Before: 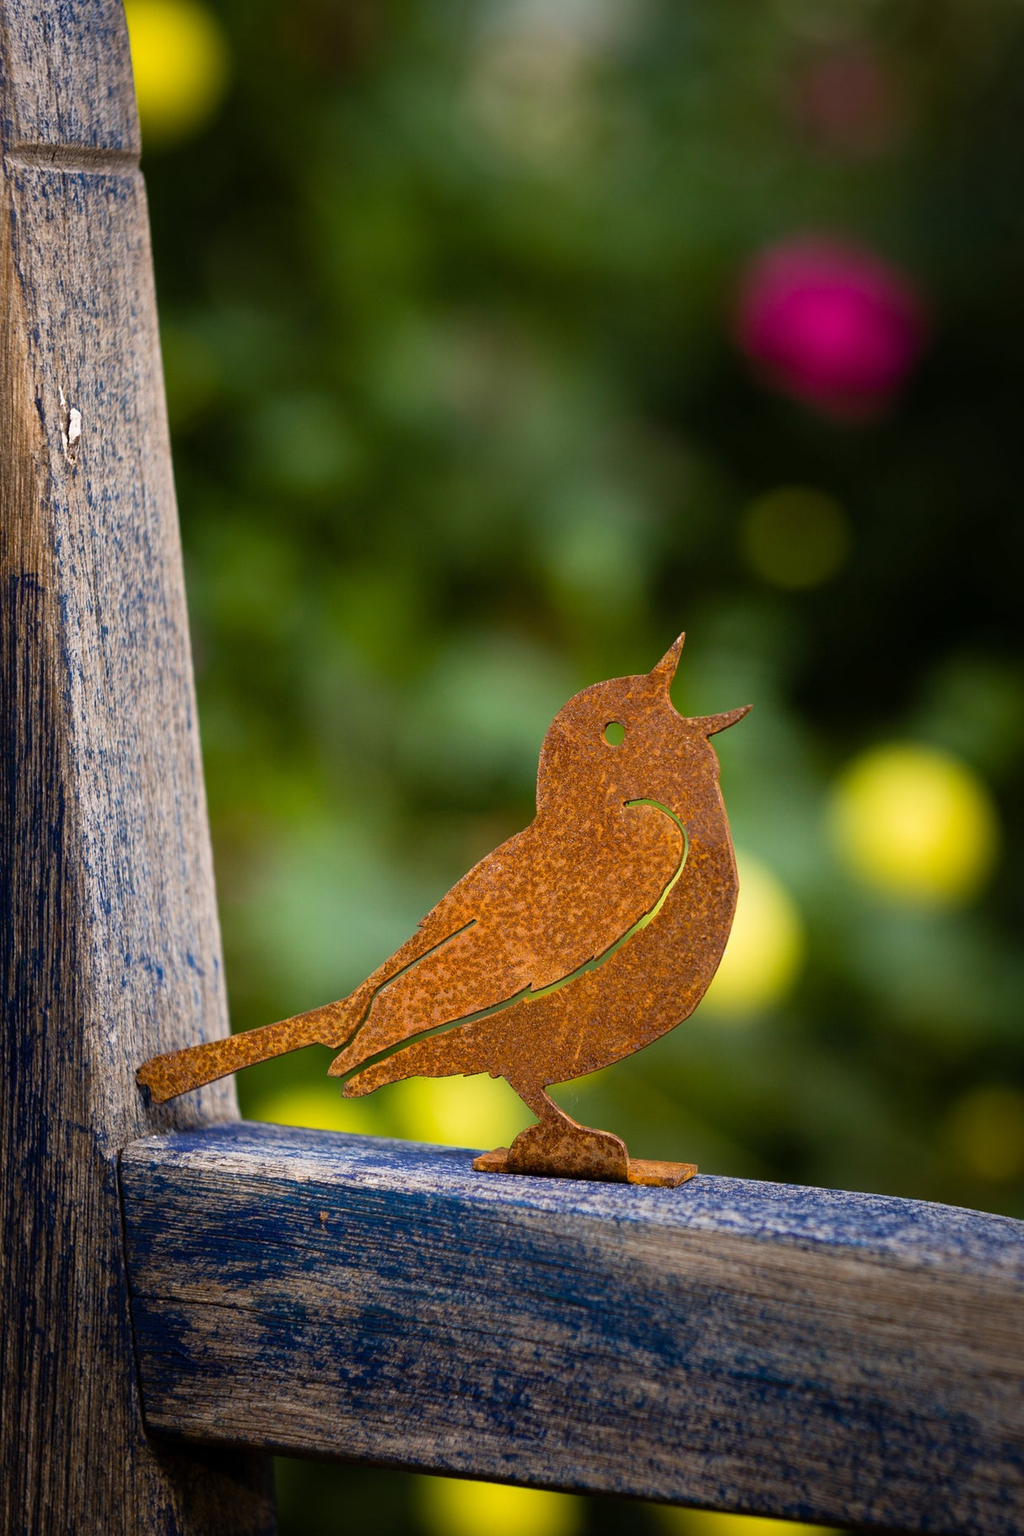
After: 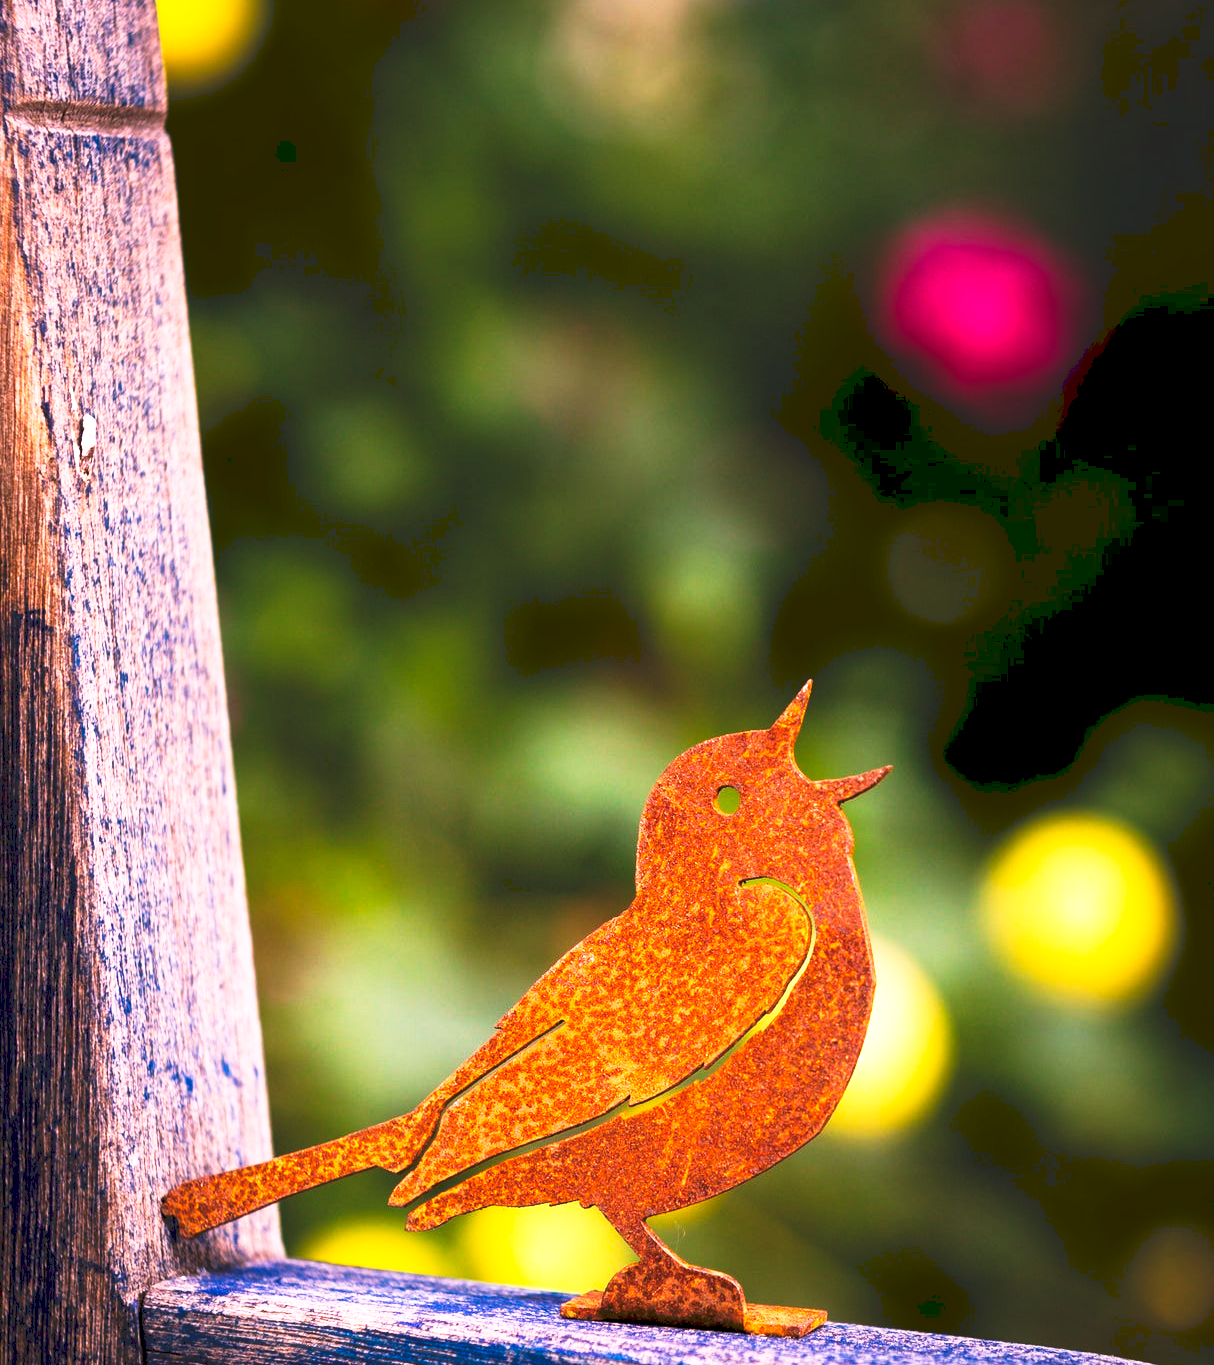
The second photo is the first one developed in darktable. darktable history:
white balance: red 1.188, blue 1.11
crop: top 3.857%, bottom 21.132%
tone curve: curves: ch0 [(0, 0) (0.003, 0.142) (0.011, 0.142) (0.025, 0.147) (0.044, 0.147) (0.069, 0.152) (0.1, 0.16) (0.136, 0.172) (0.177, 0.193) (0.224, 0.221) (0.277, 0.264) (0.335, 0.322) (0.399, 0.399) (0.468, 0.49) (0.543, 0.593) (0.623, 0.723) (0.709, 0.841) (0.801, 0.925) (0.898, 0.976) (1, 1)], preserve colors none
exposure: black level correction 0.005, exposure 0.417 EV, compensate highlight preservation false
